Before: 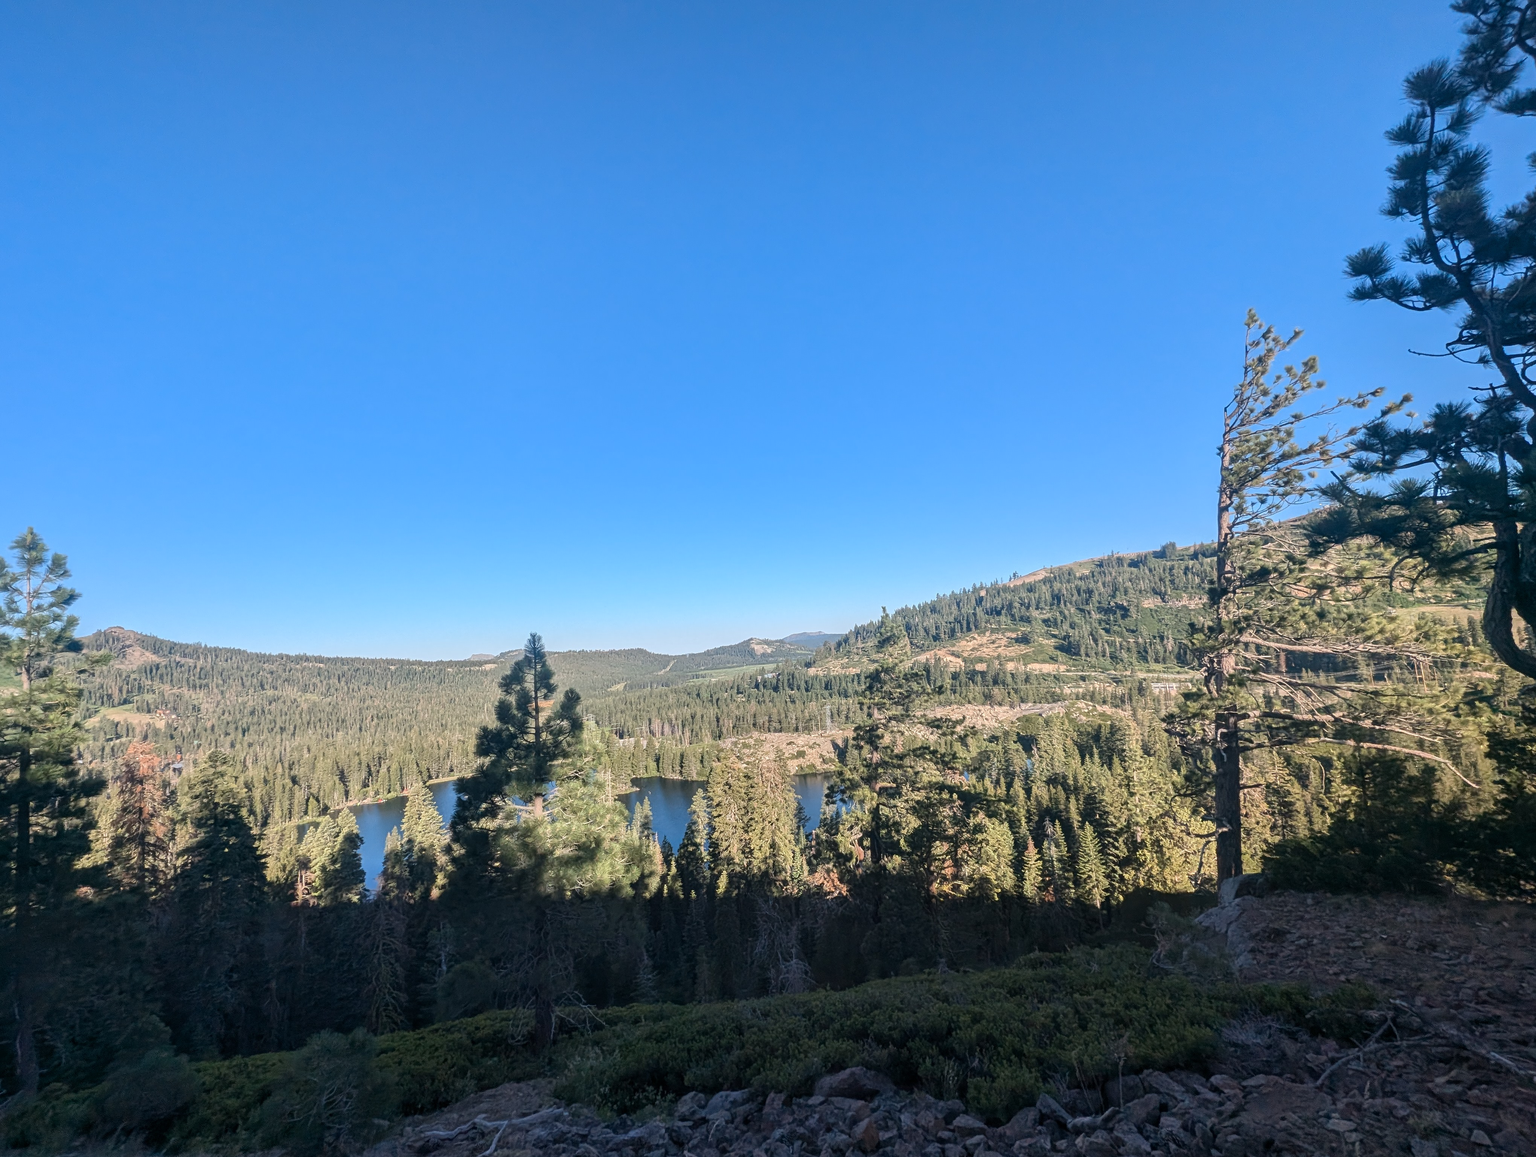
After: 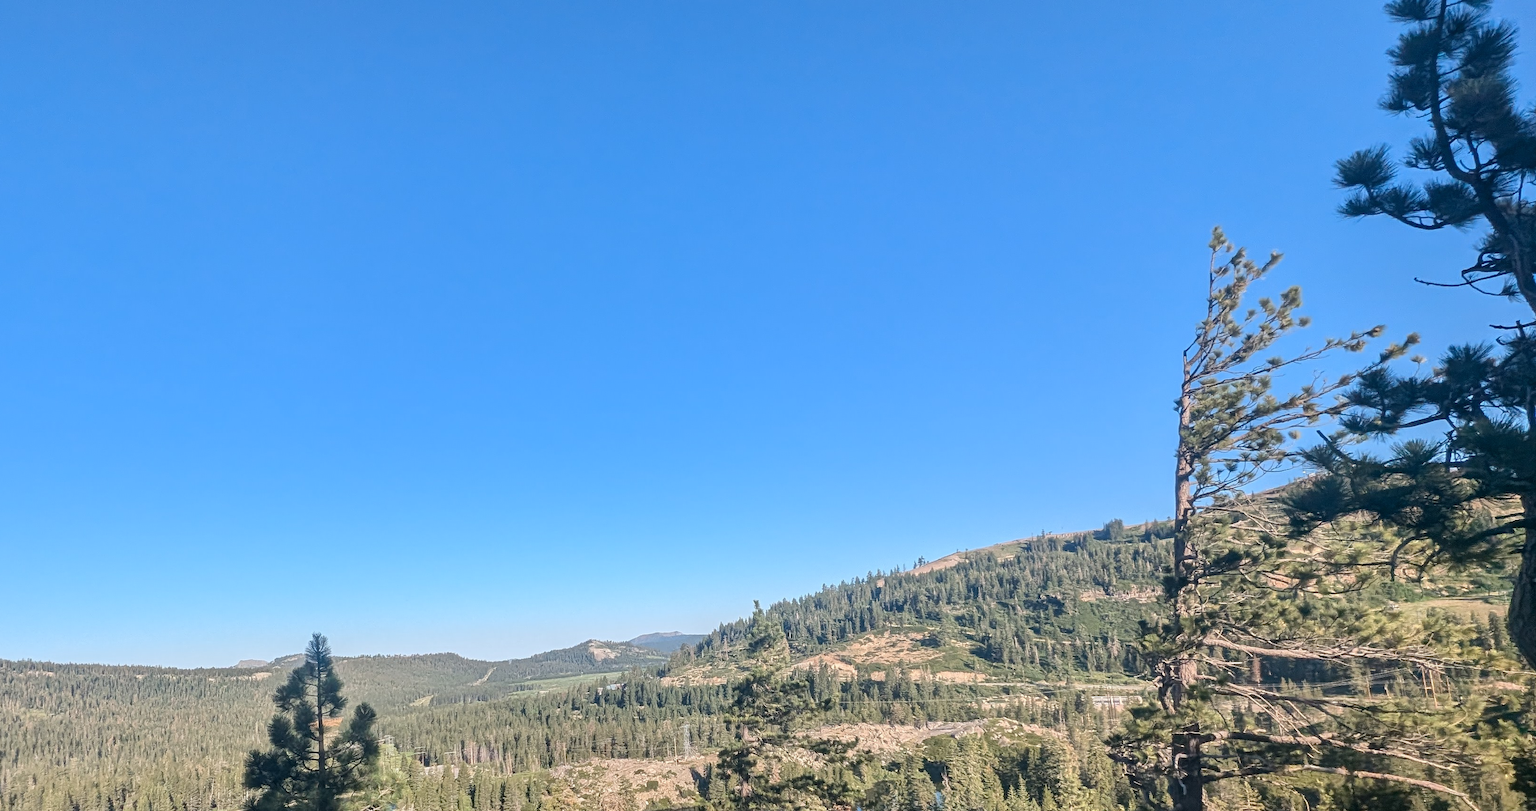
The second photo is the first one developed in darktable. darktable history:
crop: left 18.332%, top 11.069%, right 1.943%, bottom 32.999%
